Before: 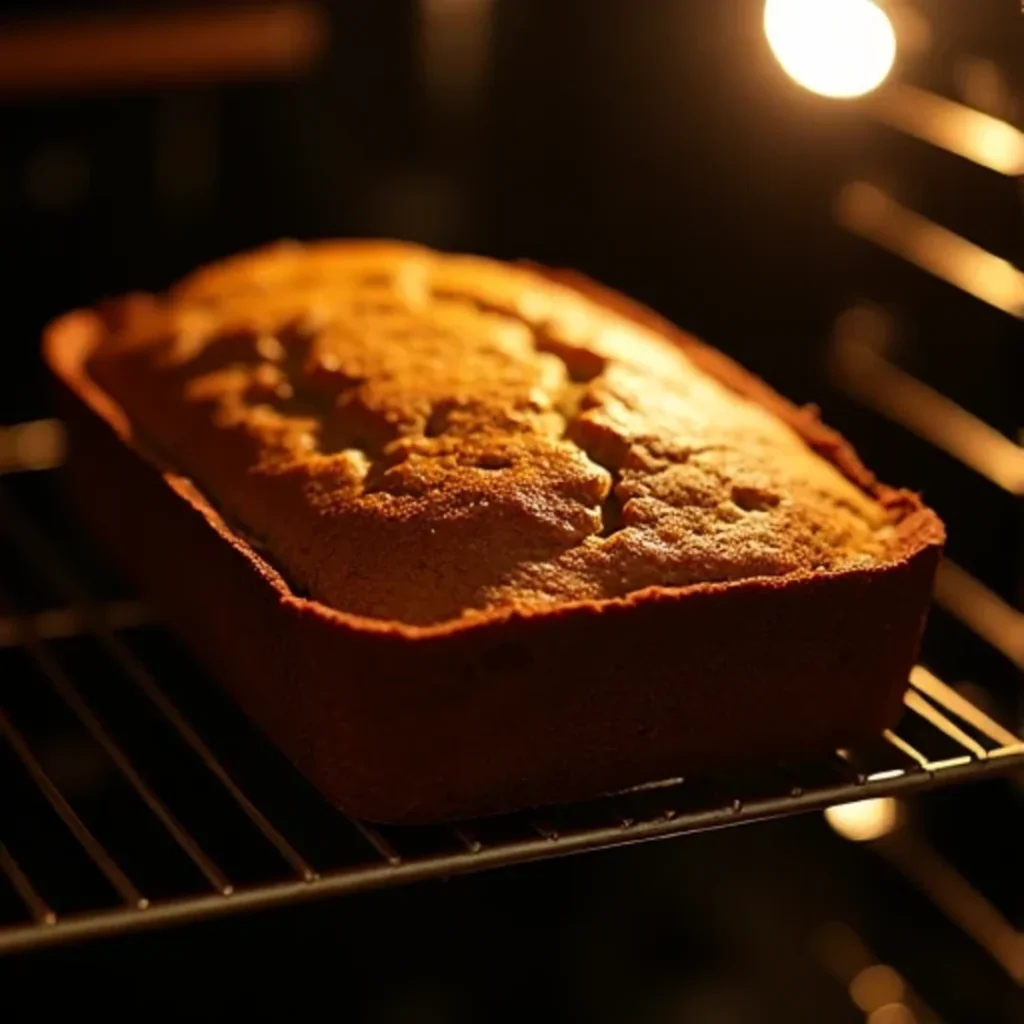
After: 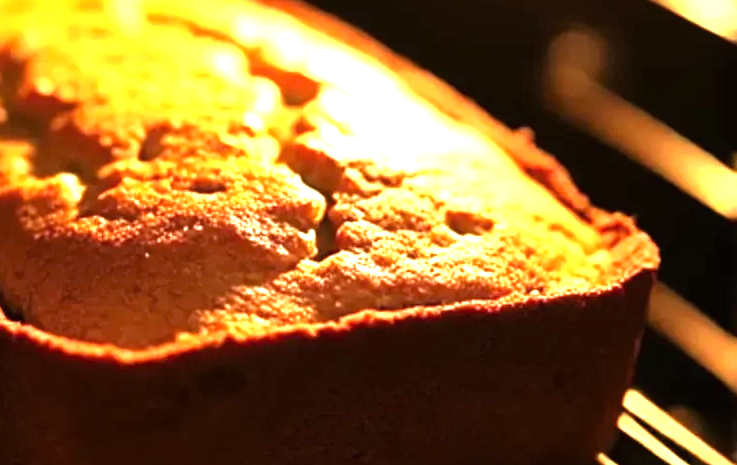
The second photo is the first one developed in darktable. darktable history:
crop and rotate: left 27.986%, top 26.964%, bottom 27.559%
exposure: black level correction 0, exposure 1.281 EV, compensate highlight preservation false
tone equalizer: -8 EV -0.765 EV, -7 EV -0.69 EV, -6 EV -0.629 EV, -5 EV -0.397 EV, -3 EV 0.391 EV, -2 EV 0.6 EV, -1 EV 0.68 EV, +0 EV 0.755 EV
